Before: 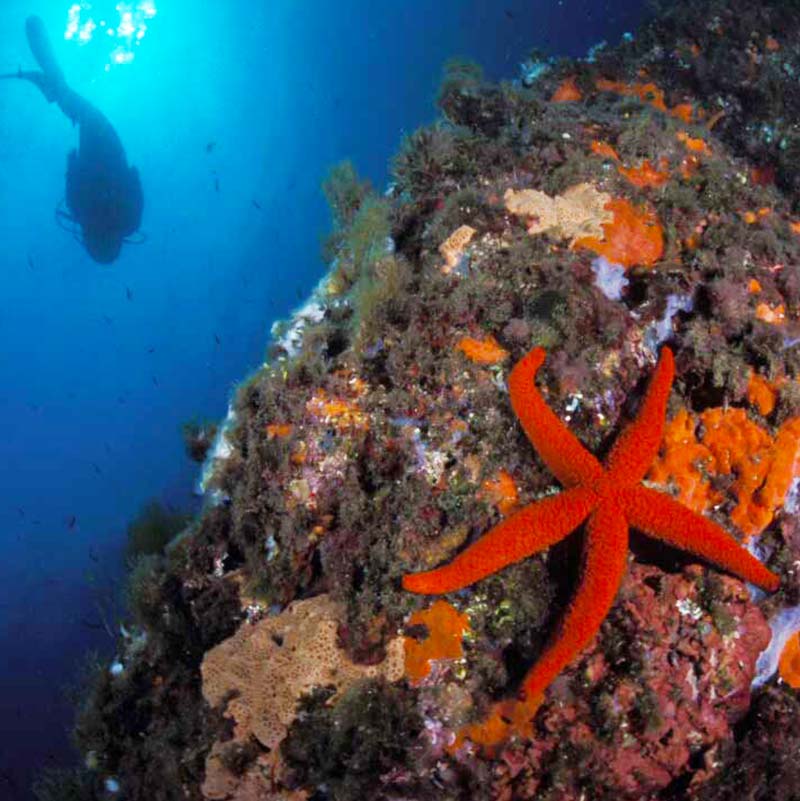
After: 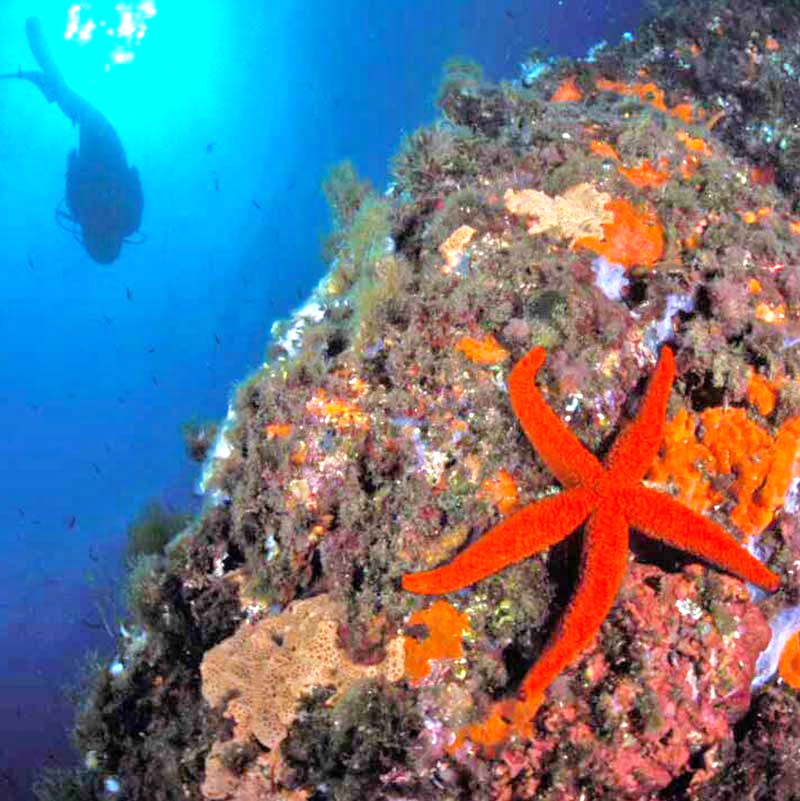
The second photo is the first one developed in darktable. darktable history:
tone equalizer: -7 EV 0.15 EV, -6 EV 0.6 EV, -5 EV 1.15 EV, -4 EV 1.33 EV, -3 EV 1.15 EV, -2 EV 0.6 EV, -1 EV 0.15 EV, mask exposure compensation -0.5 EV
exposure: exposure 0.657 EV, compensate highlight preservation false
